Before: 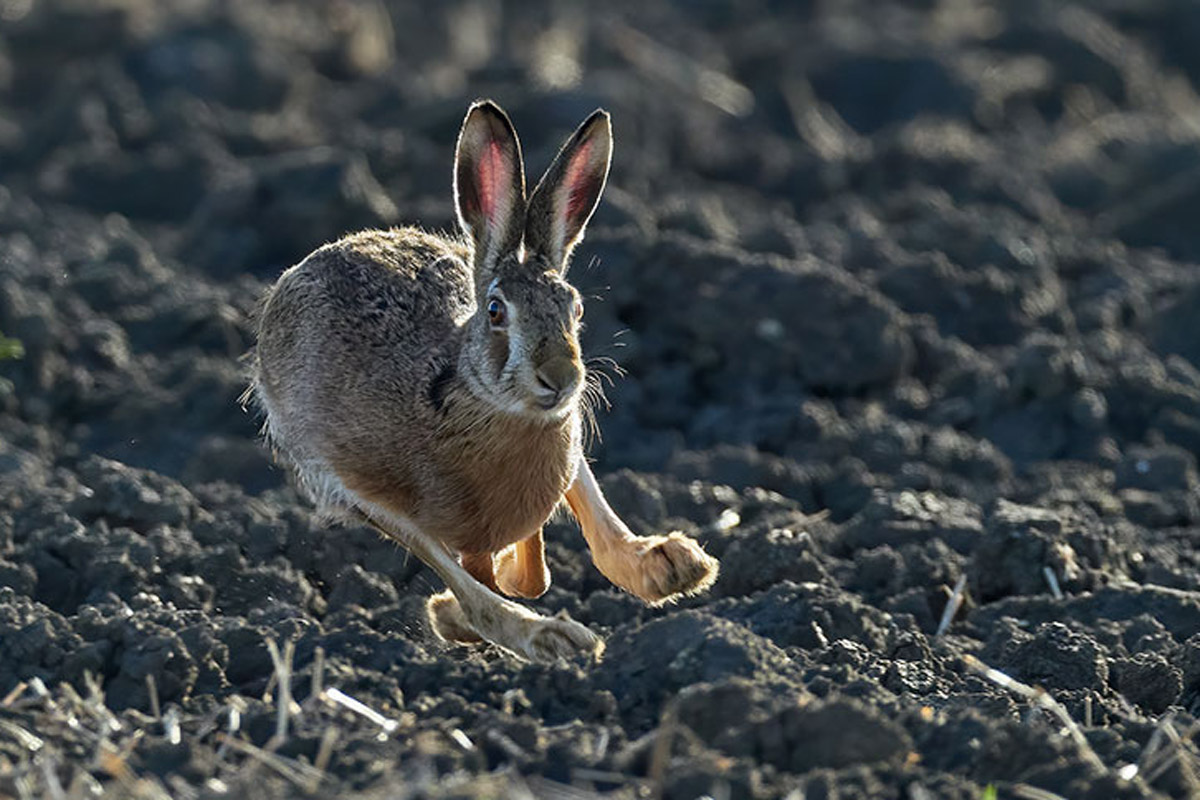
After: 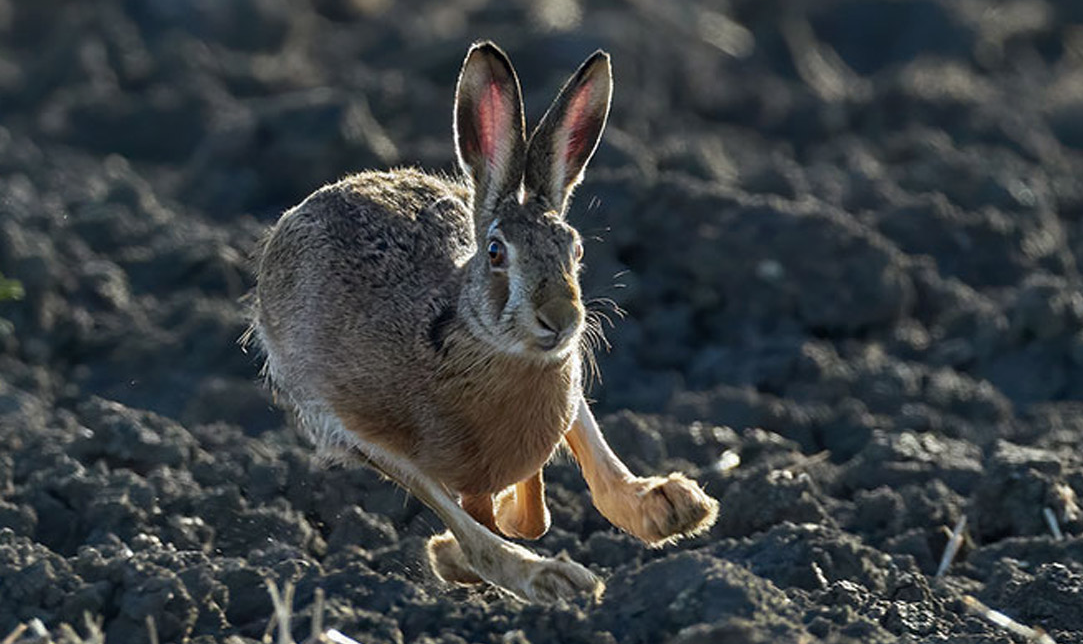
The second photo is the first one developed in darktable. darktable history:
crop: top 7.49%, right 9.717%, bottom 11.943%
tone curve: curves: ch0 [(0, 0) (0.915, 0.89) (1, 1)]
